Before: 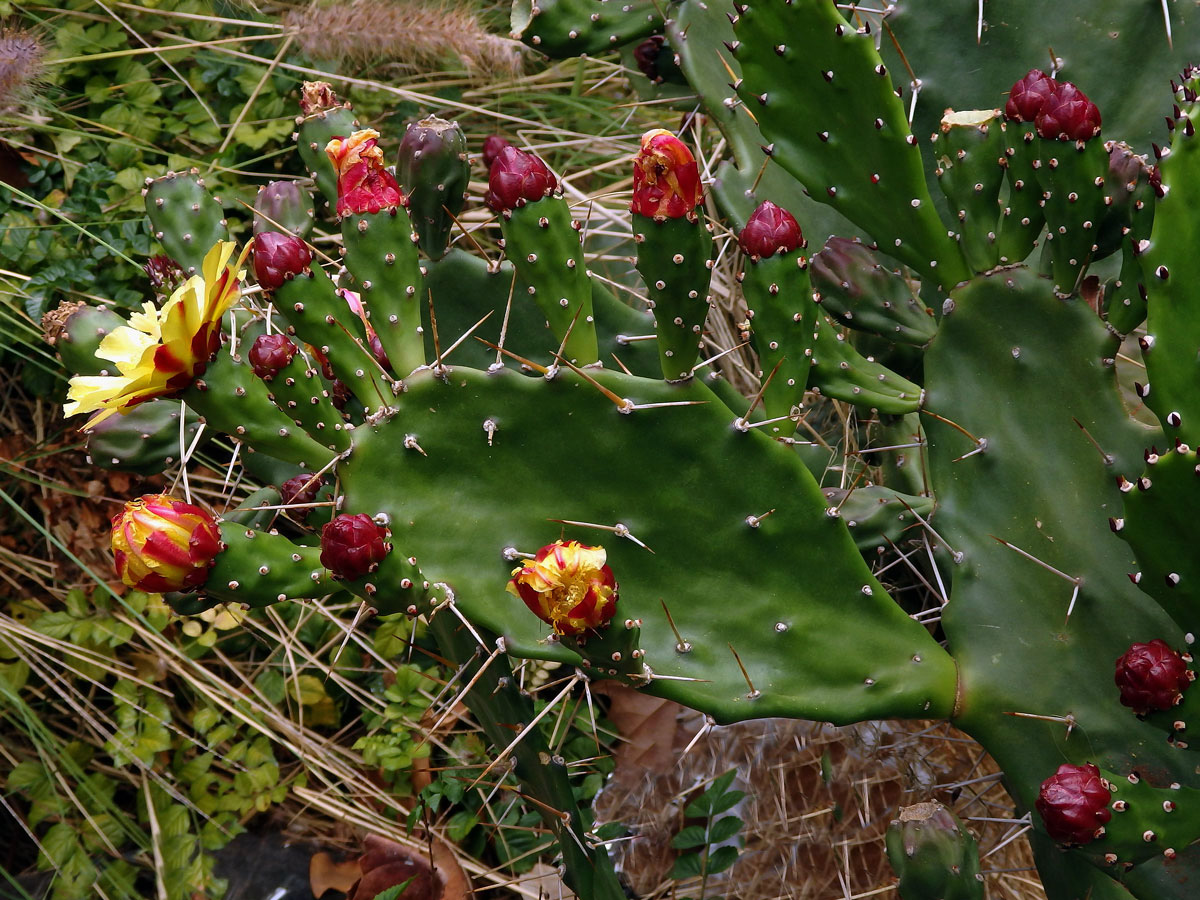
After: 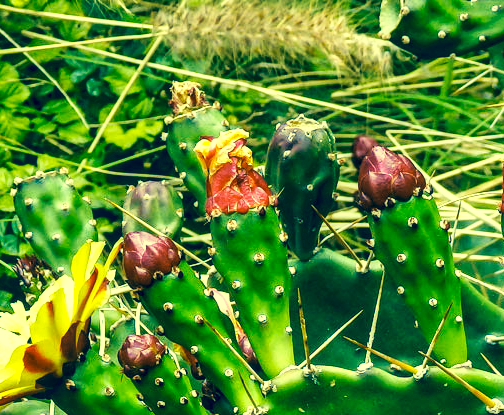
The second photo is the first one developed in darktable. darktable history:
crop and rotate: left 10.96%, top 0.059%, right 46.97%, bottom 53.763%
local contrast: detail 150%
color correction: highlights a* -15.43, highlights b* 39.69, shadows a* -39.92, shadows b* -26.13
tone curve: curves: ch0 [(0, 0) (0.055, 0.057) (0.258, 0.307) (0.434, 0.543) (0.517, 0.657) (0.745, 0.874) (1, 1)]; ch1 [(0, 0) (0.346, 0.307) (0.418, 0.383) (0.46, 0.439) (0.482, 0.493) (0.502, 0.503) (0.517, 0.514) (0.55, 0.561) (0.588, 0.603) (0.646, 0.688) (1, 1)]; ch2 [(0, 0) (0.346, 0.34) (0.431, 0.45) (0.485, 0.499) (0.5, 0.503) (0.527, 0.525) (0.545, 0.562) (0.679, 0.706) (1, 1)], preserve colors none
base curve: curves: ch0 [(0, 0) (0.688, 0.865) (1, 1)], preserve colors none
shadows and highlights: shadows 48.64, highlights -41.07, highlights color adjustment 49.38%, soften with gaussian
velvia: on, module defaults
